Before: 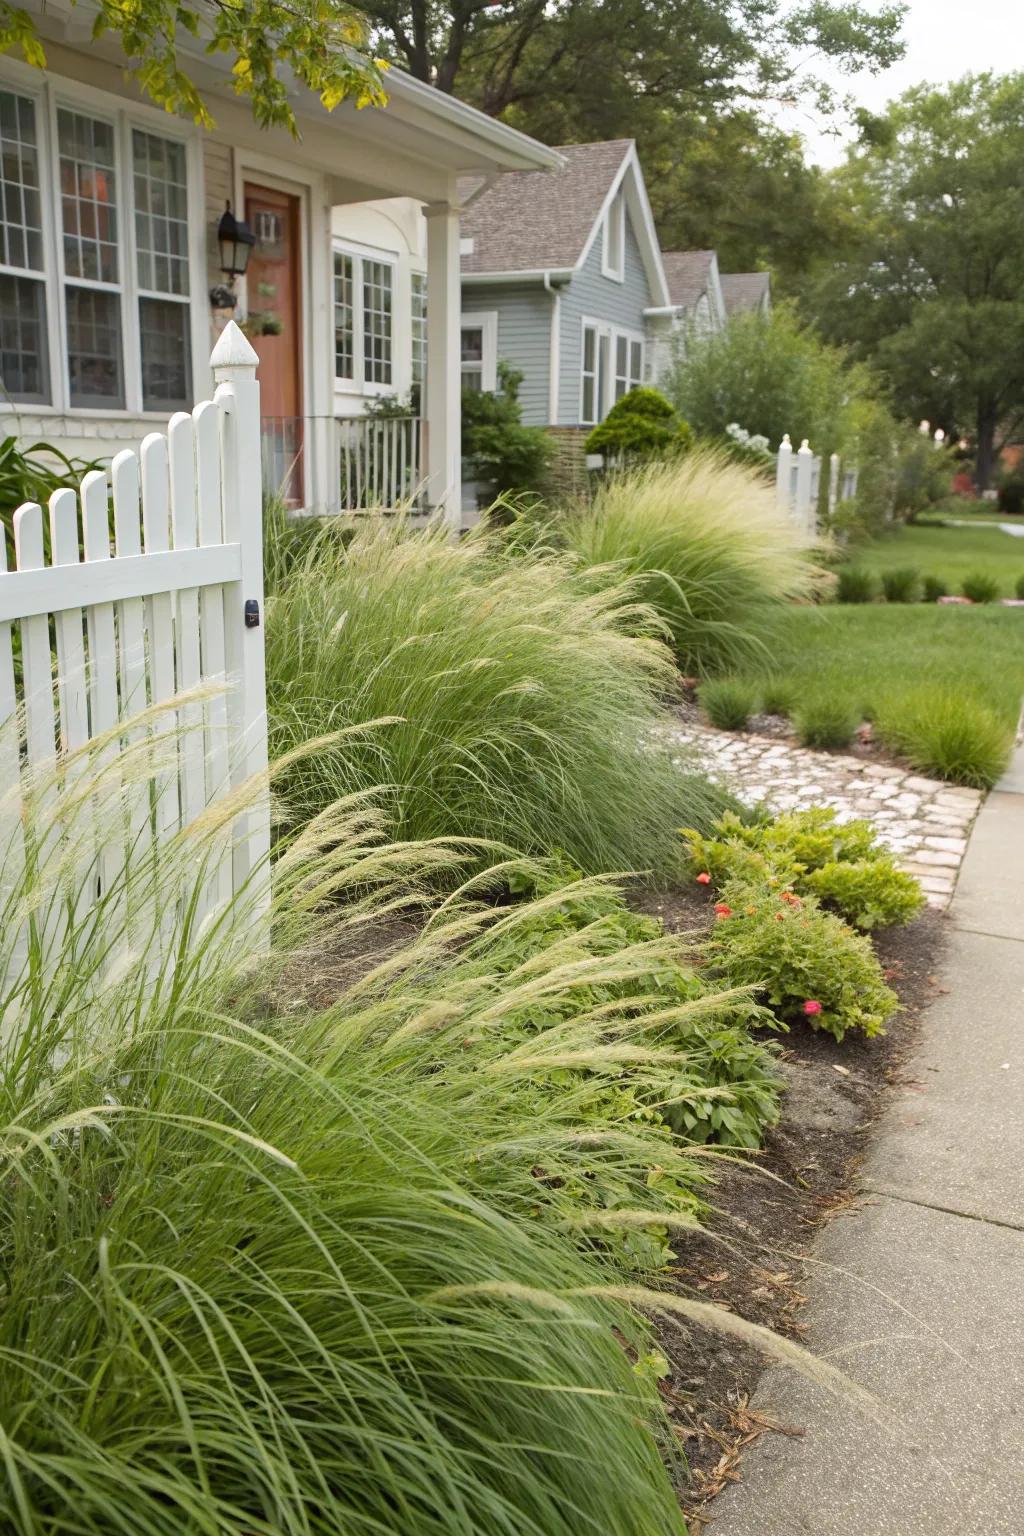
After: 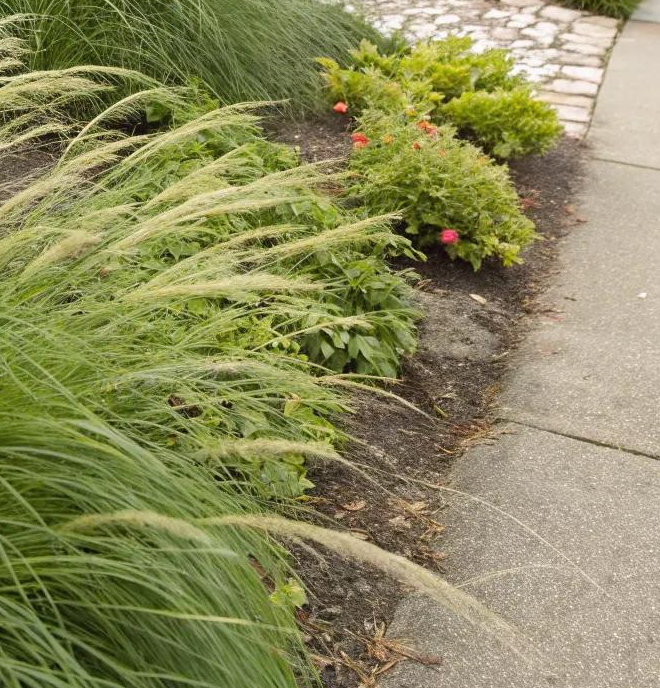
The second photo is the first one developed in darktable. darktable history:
crop and rotate: left 35.509%, top 50.238%, bottom 4.934%
shadows and highlights: shadows 52.34, highlights -28.23, soften with gaussian
